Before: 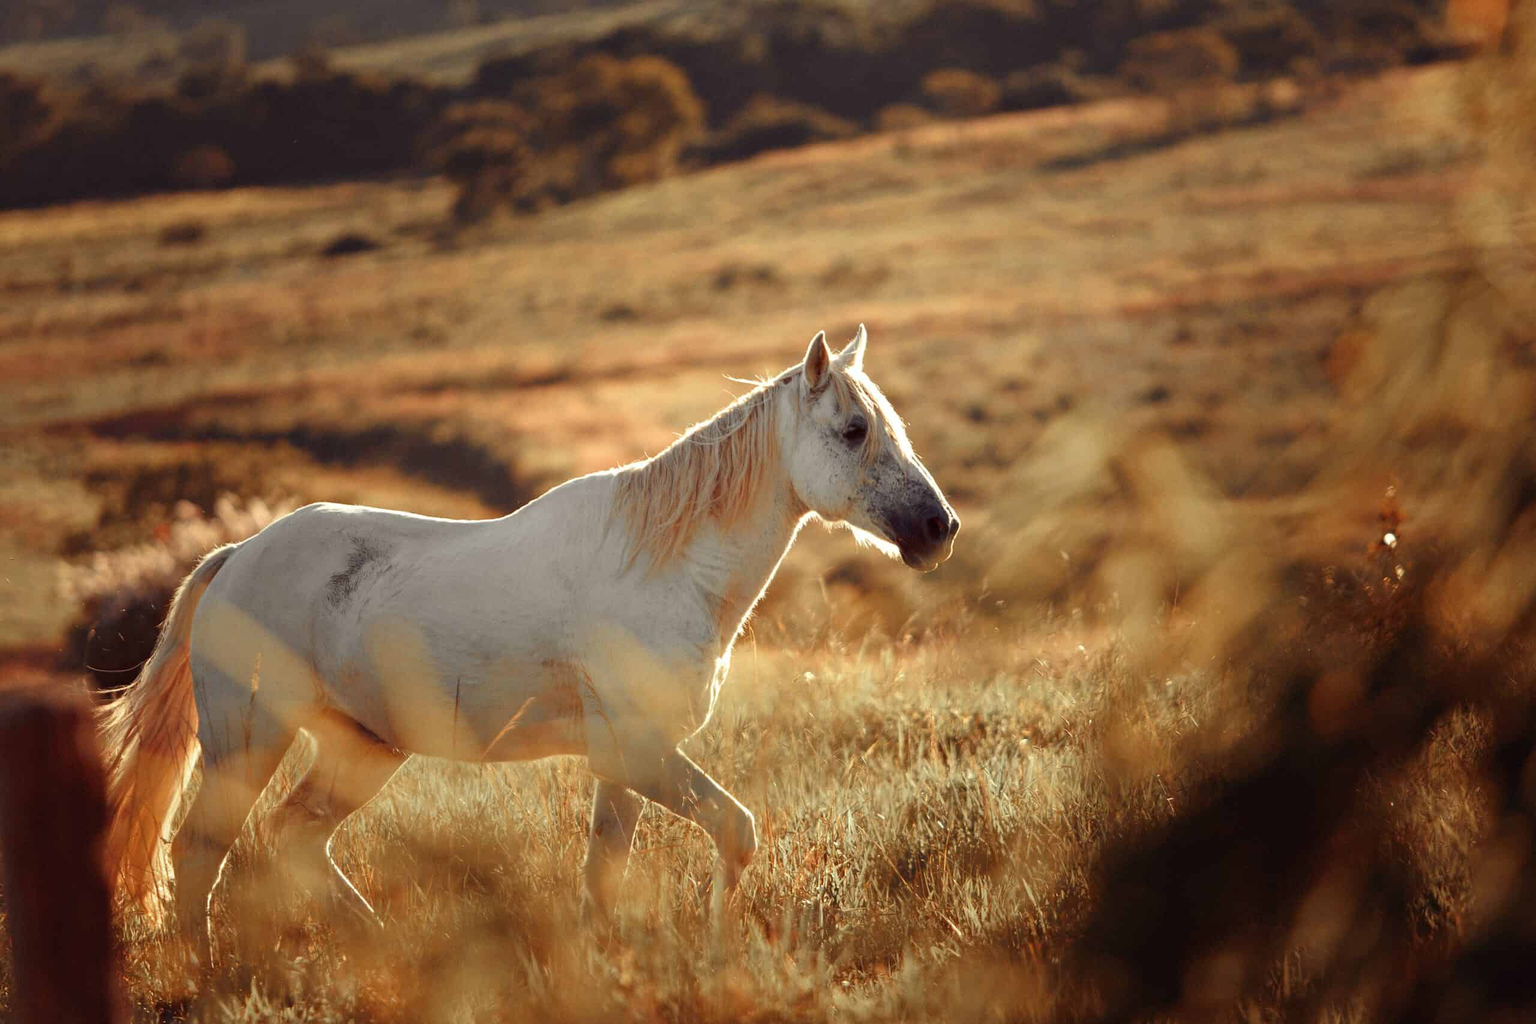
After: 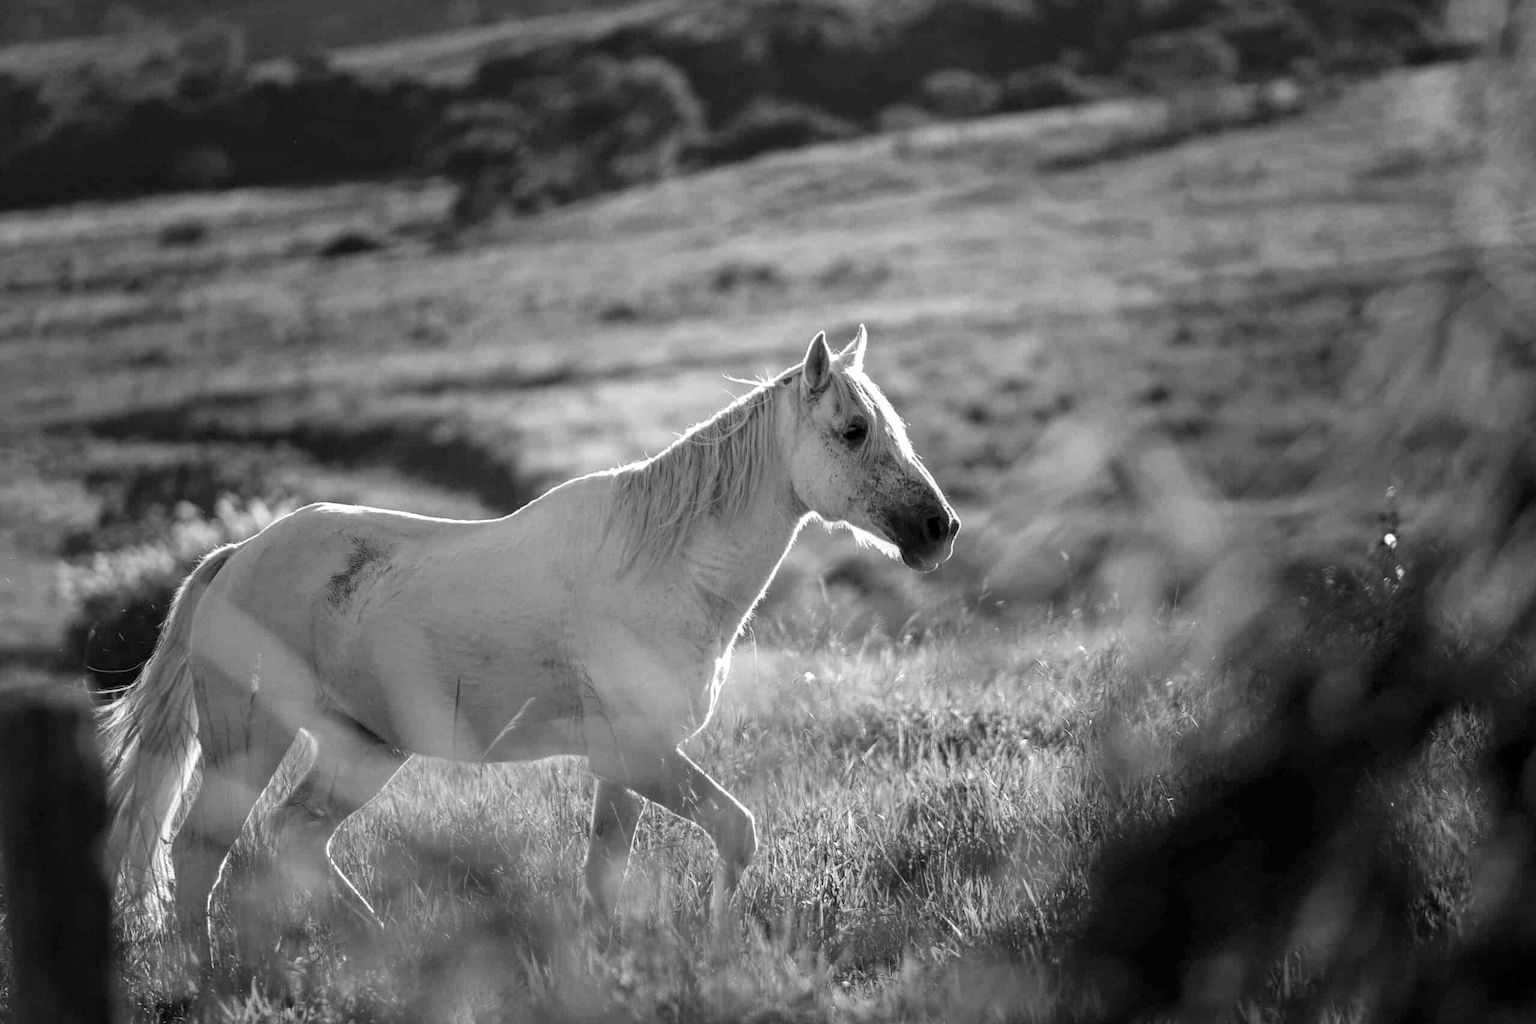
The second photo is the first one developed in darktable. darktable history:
local contrast: on, module defaults
color correction: highlights a* -2.73, highlights b* -2.09, shadows a* 2.41, shadows b* 2.73
monochrome: a 32, b 64, size 2.3
